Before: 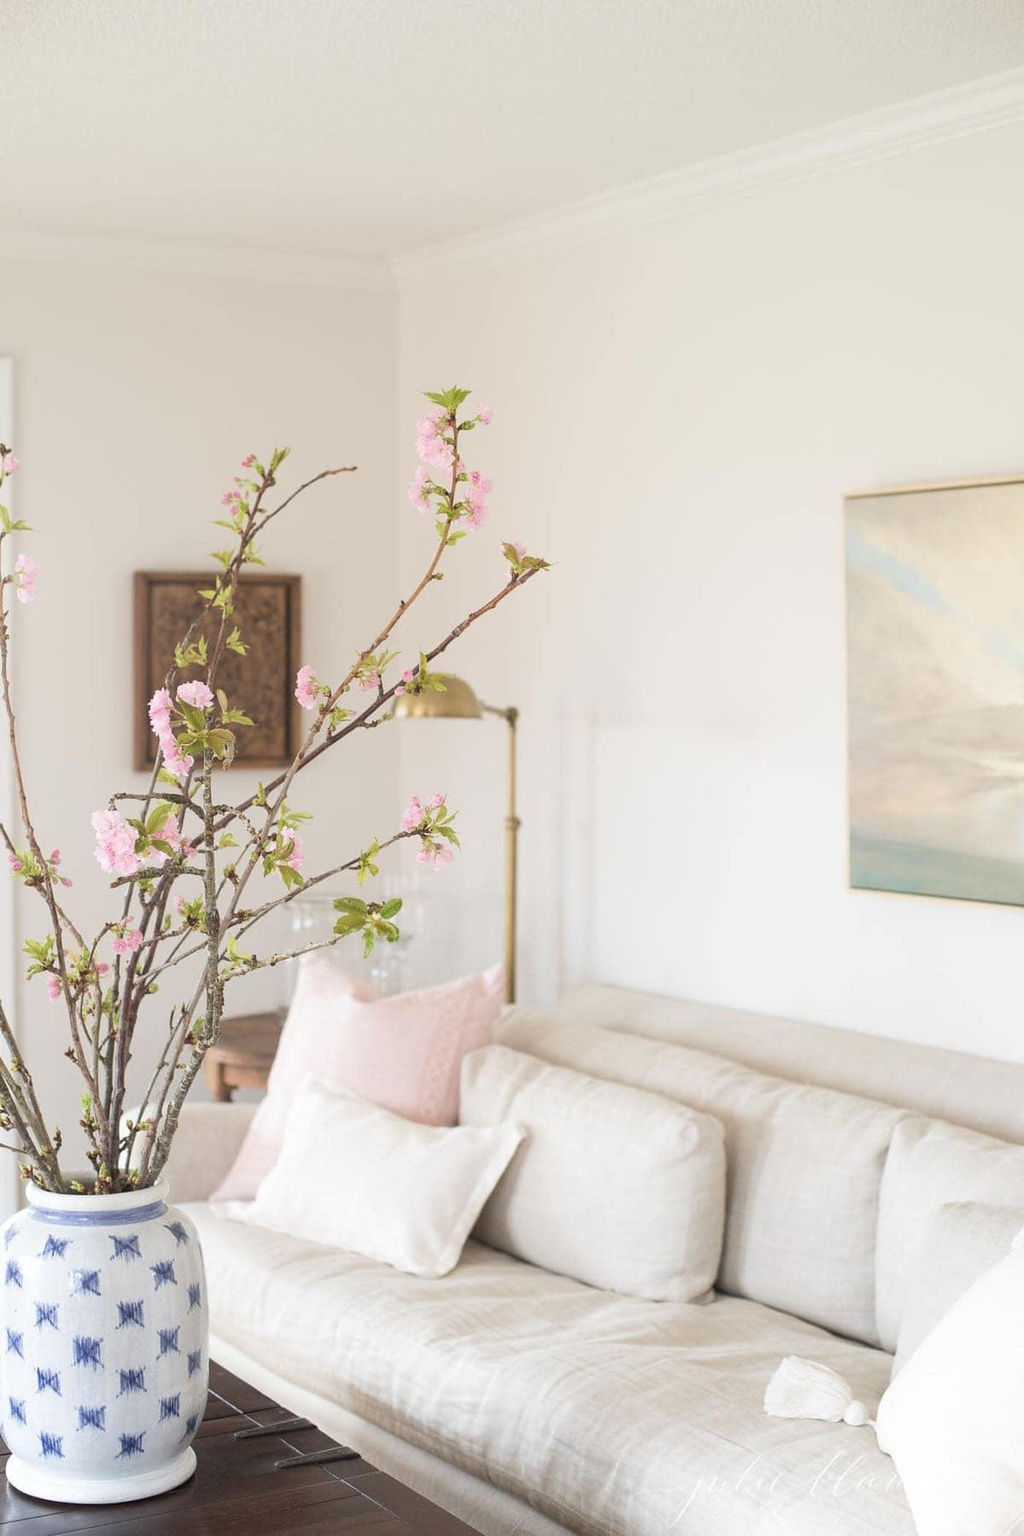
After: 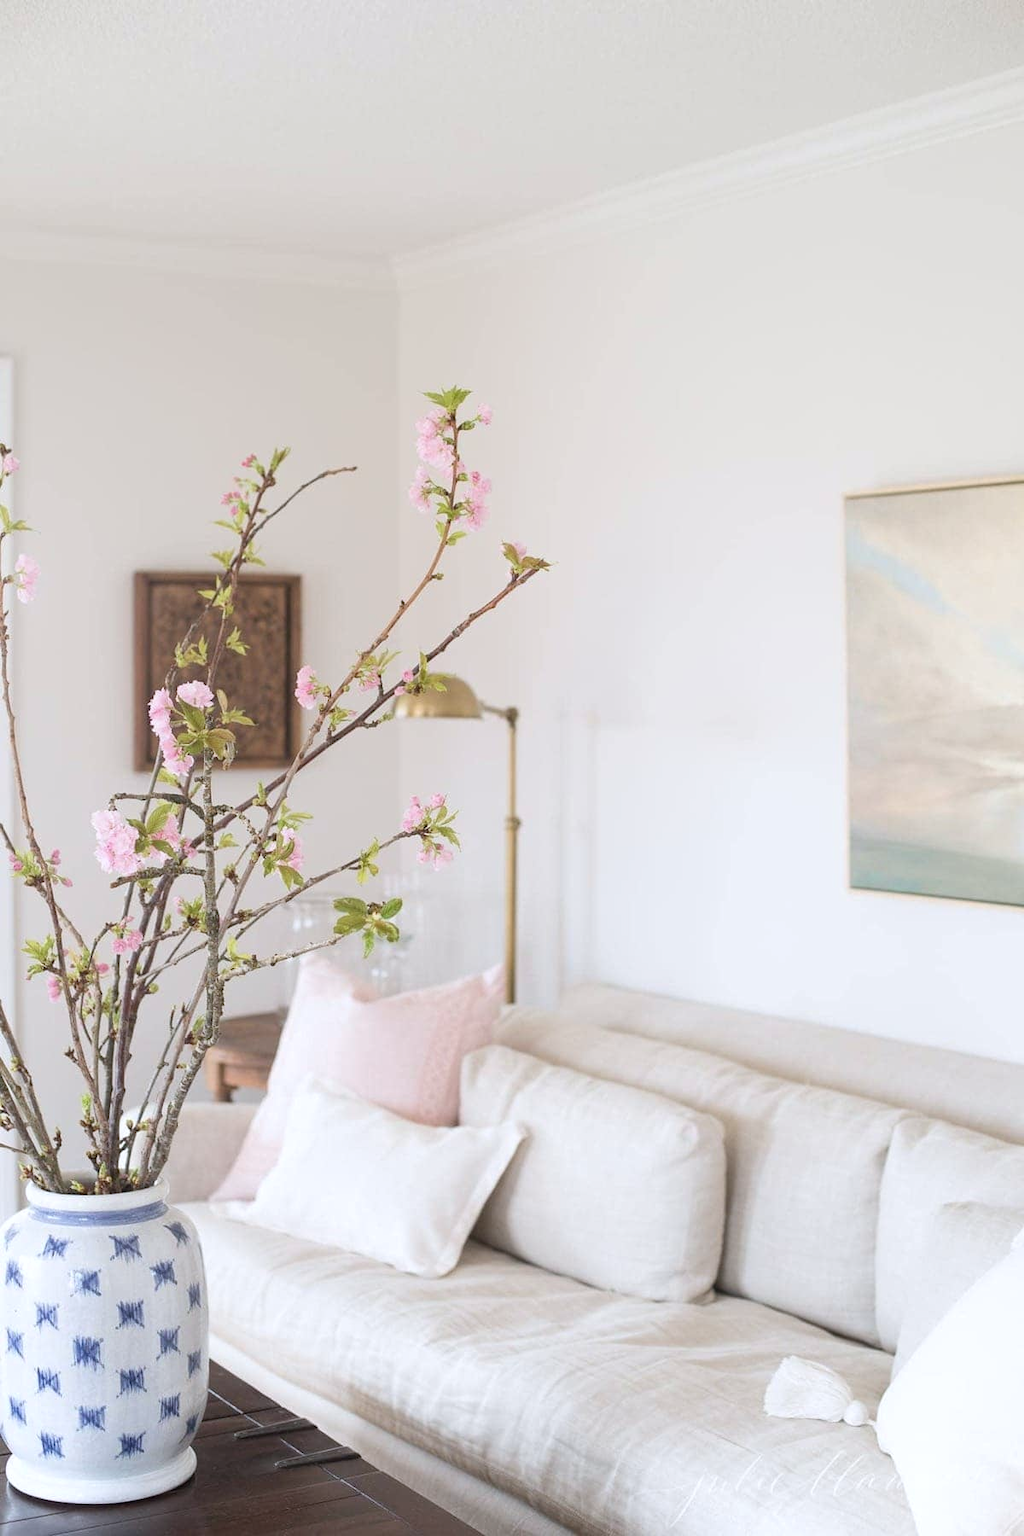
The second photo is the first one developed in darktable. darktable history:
color correction: highlights a* -0.08, highlights b* -5.17, shadows a* -0.127, shadows b* -0.093
